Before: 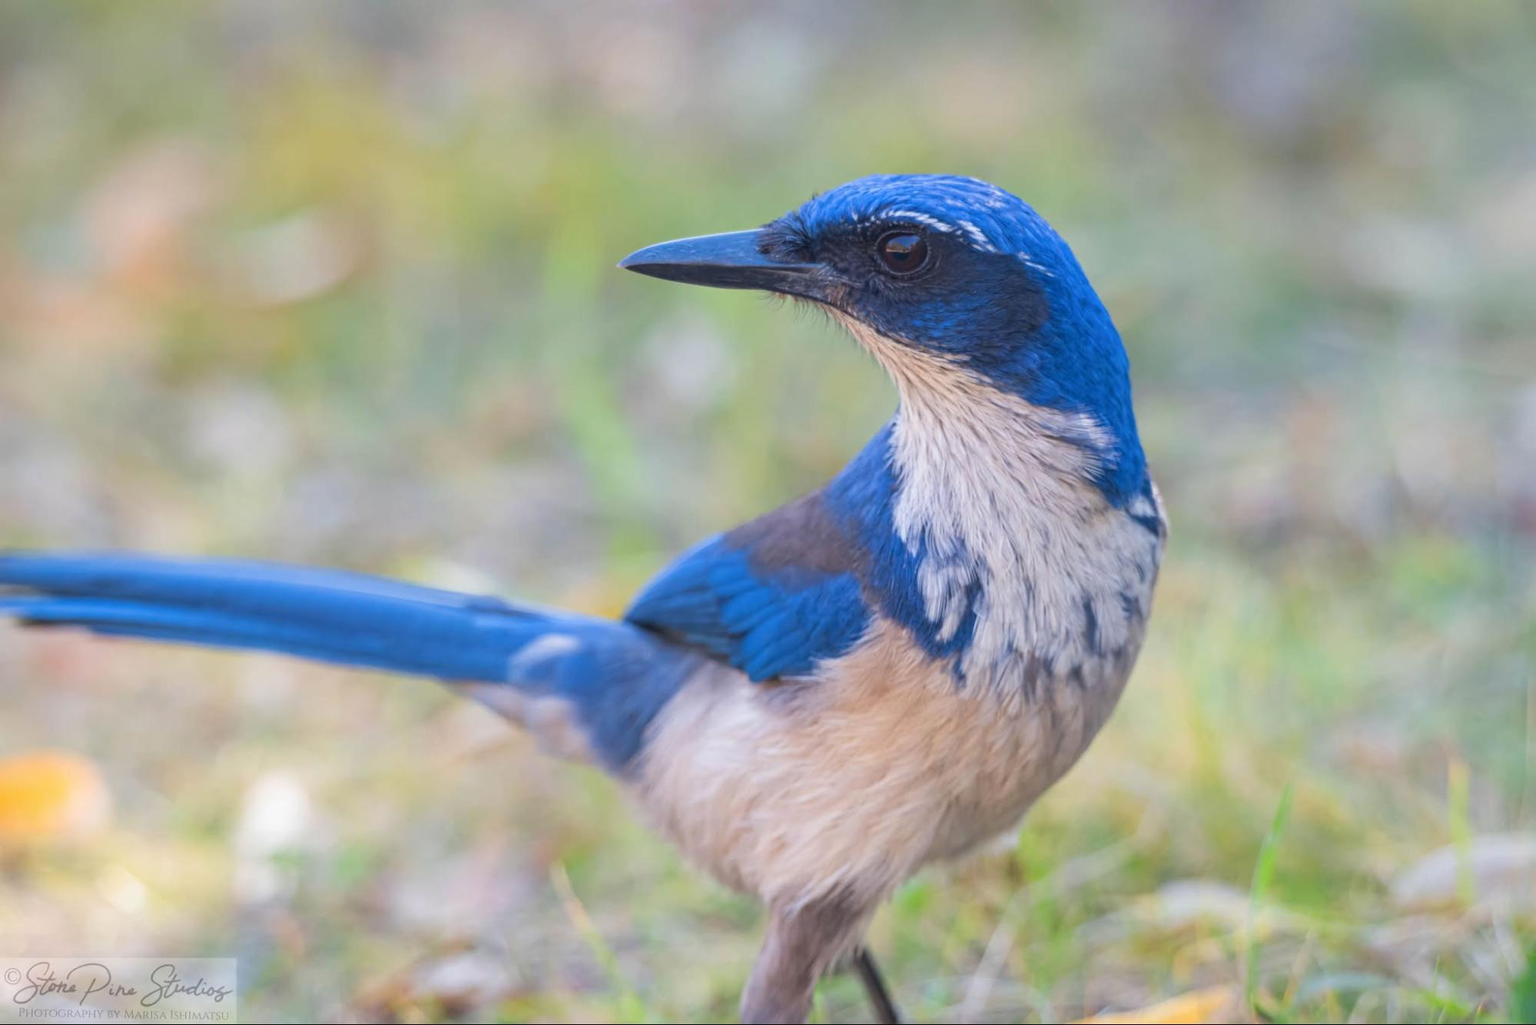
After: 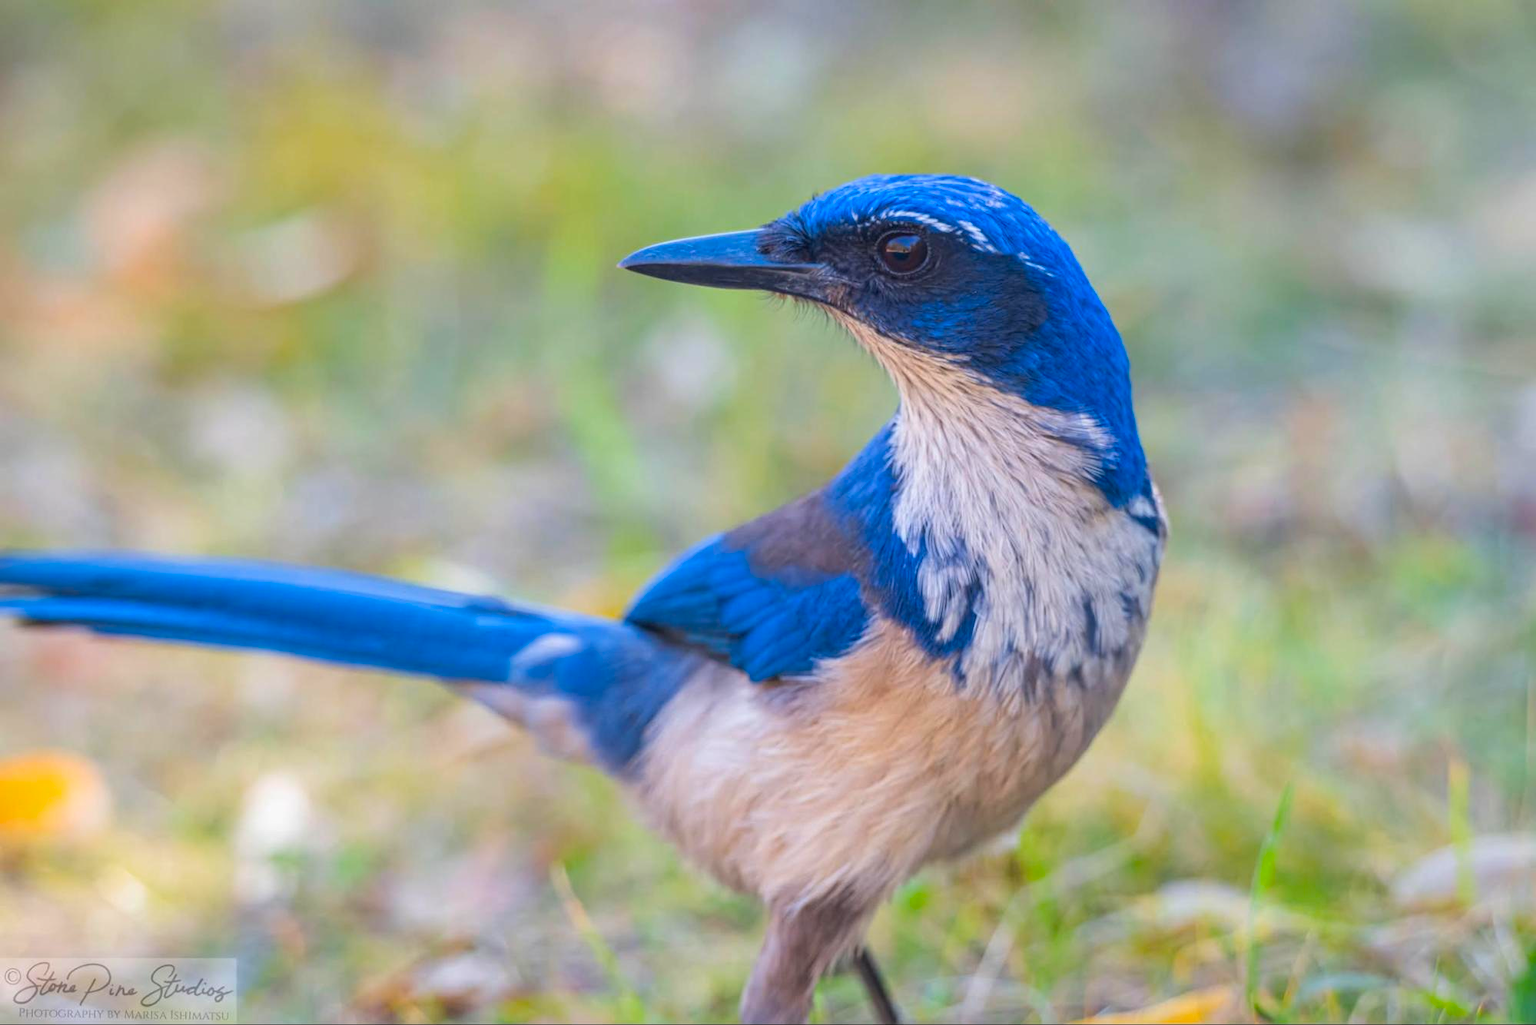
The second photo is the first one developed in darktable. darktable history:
local contrast: detail 117%
color balance rgb: perceptual saturation grading › global saturation 25%, global vibrance 20%
